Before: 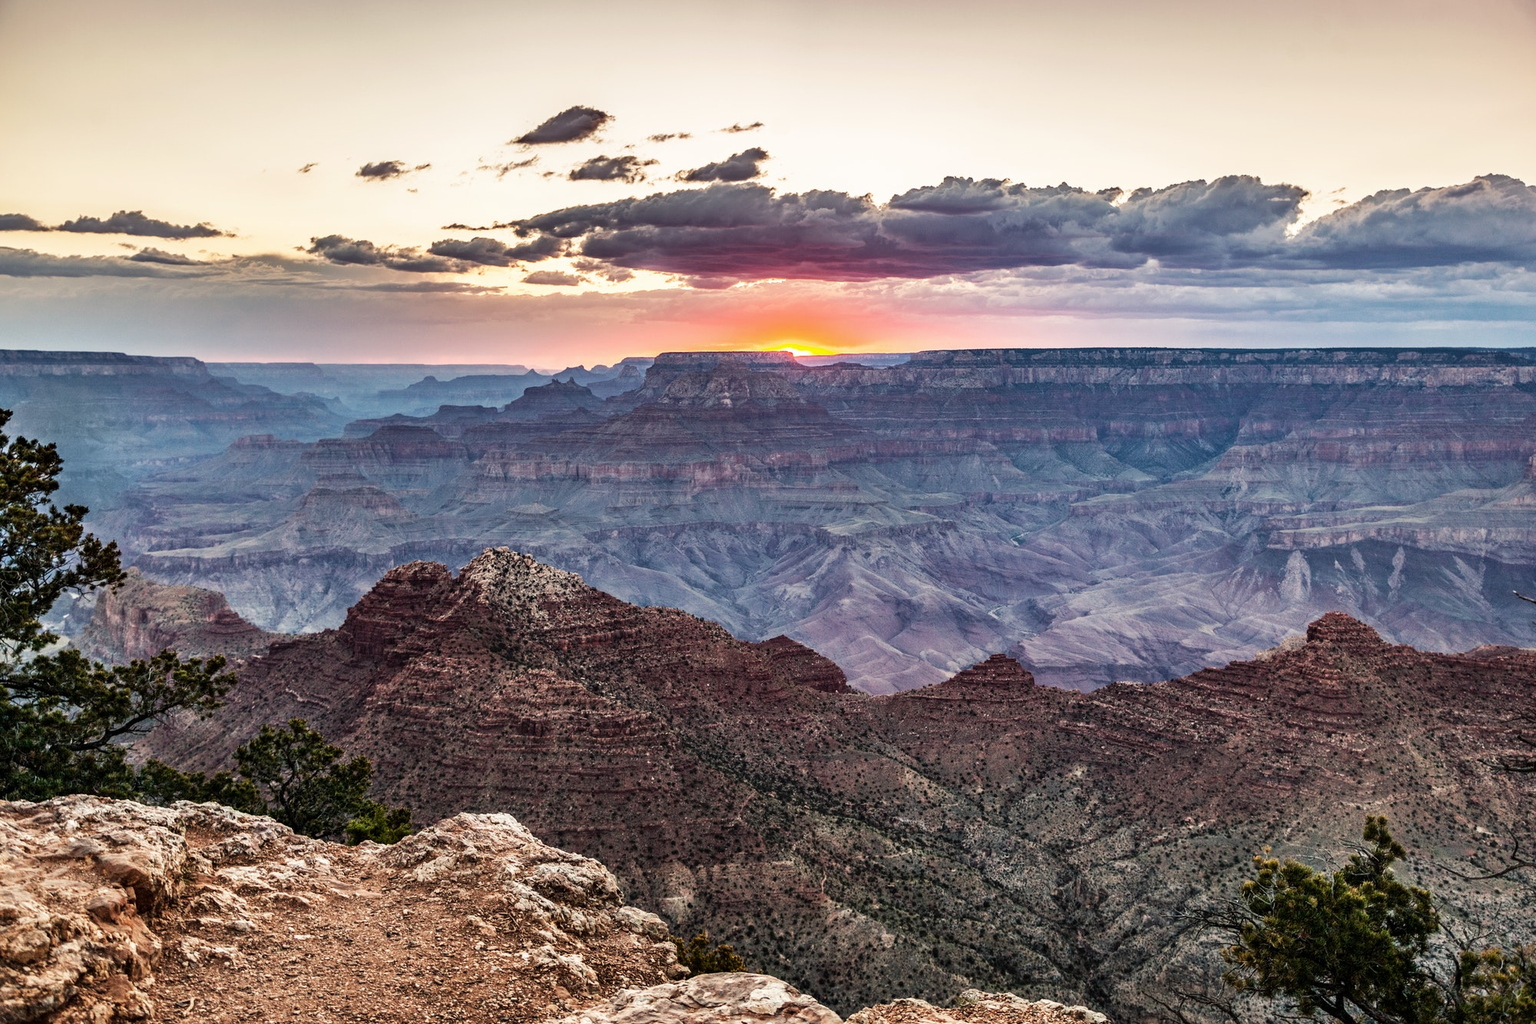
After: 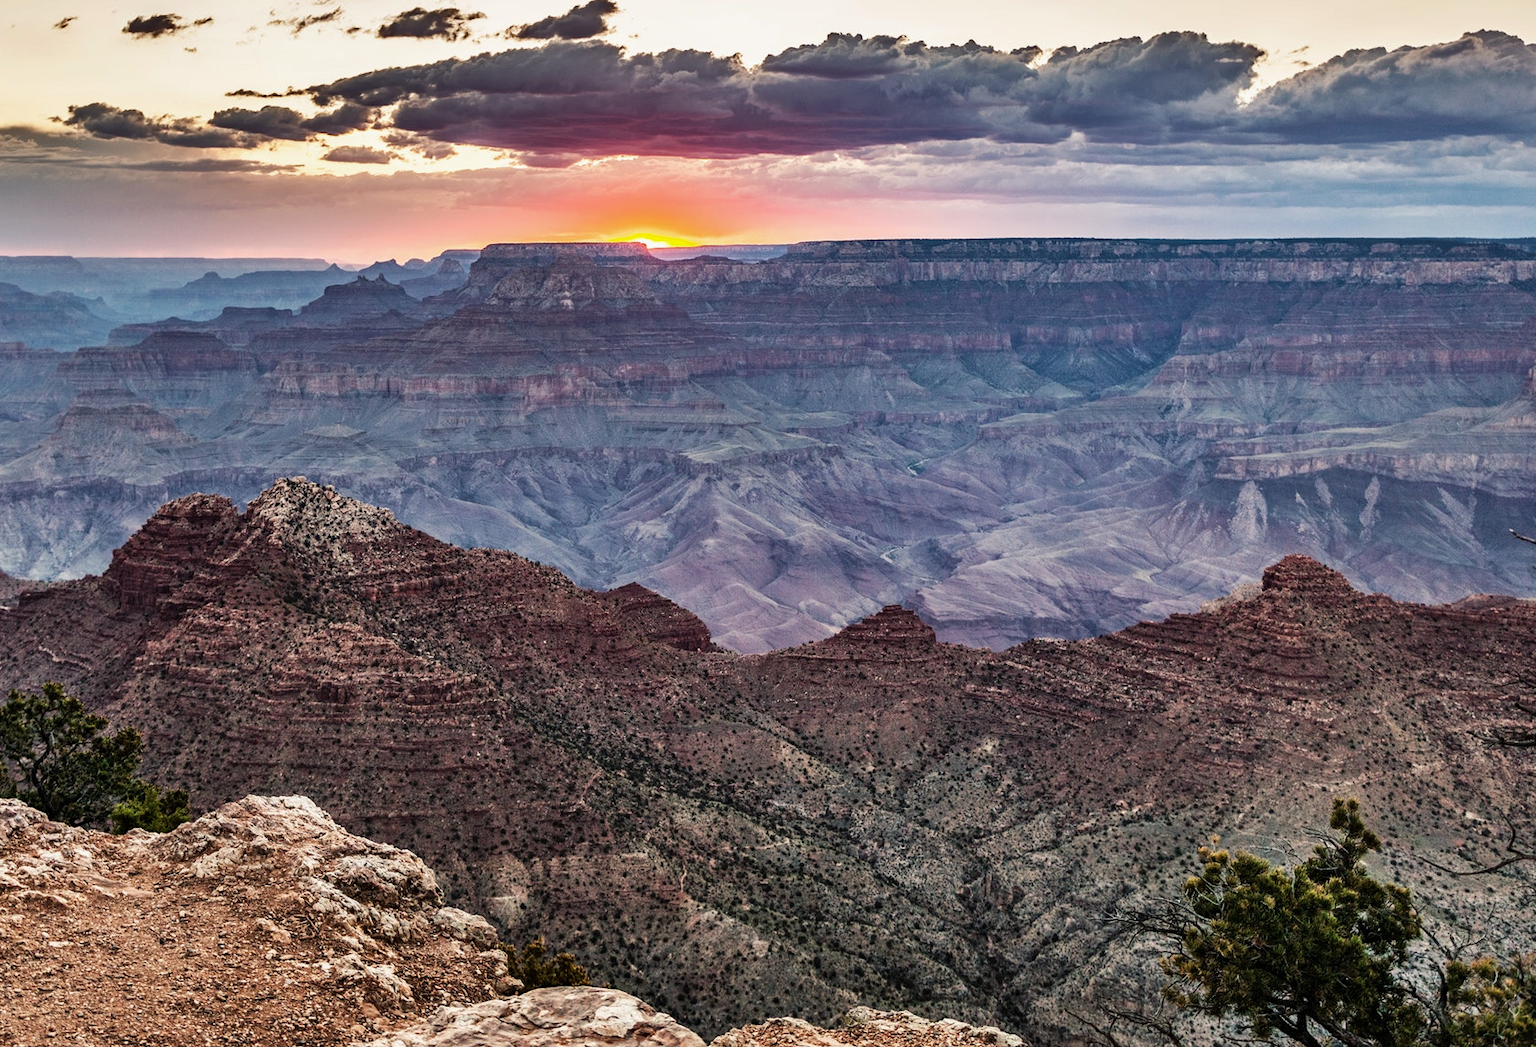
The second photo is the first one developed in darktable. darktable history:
shadows and highlights: shadows 43.52, white point adjustment -1.35, soften with gaussian
crop: left 16.513%, top 14.591%
